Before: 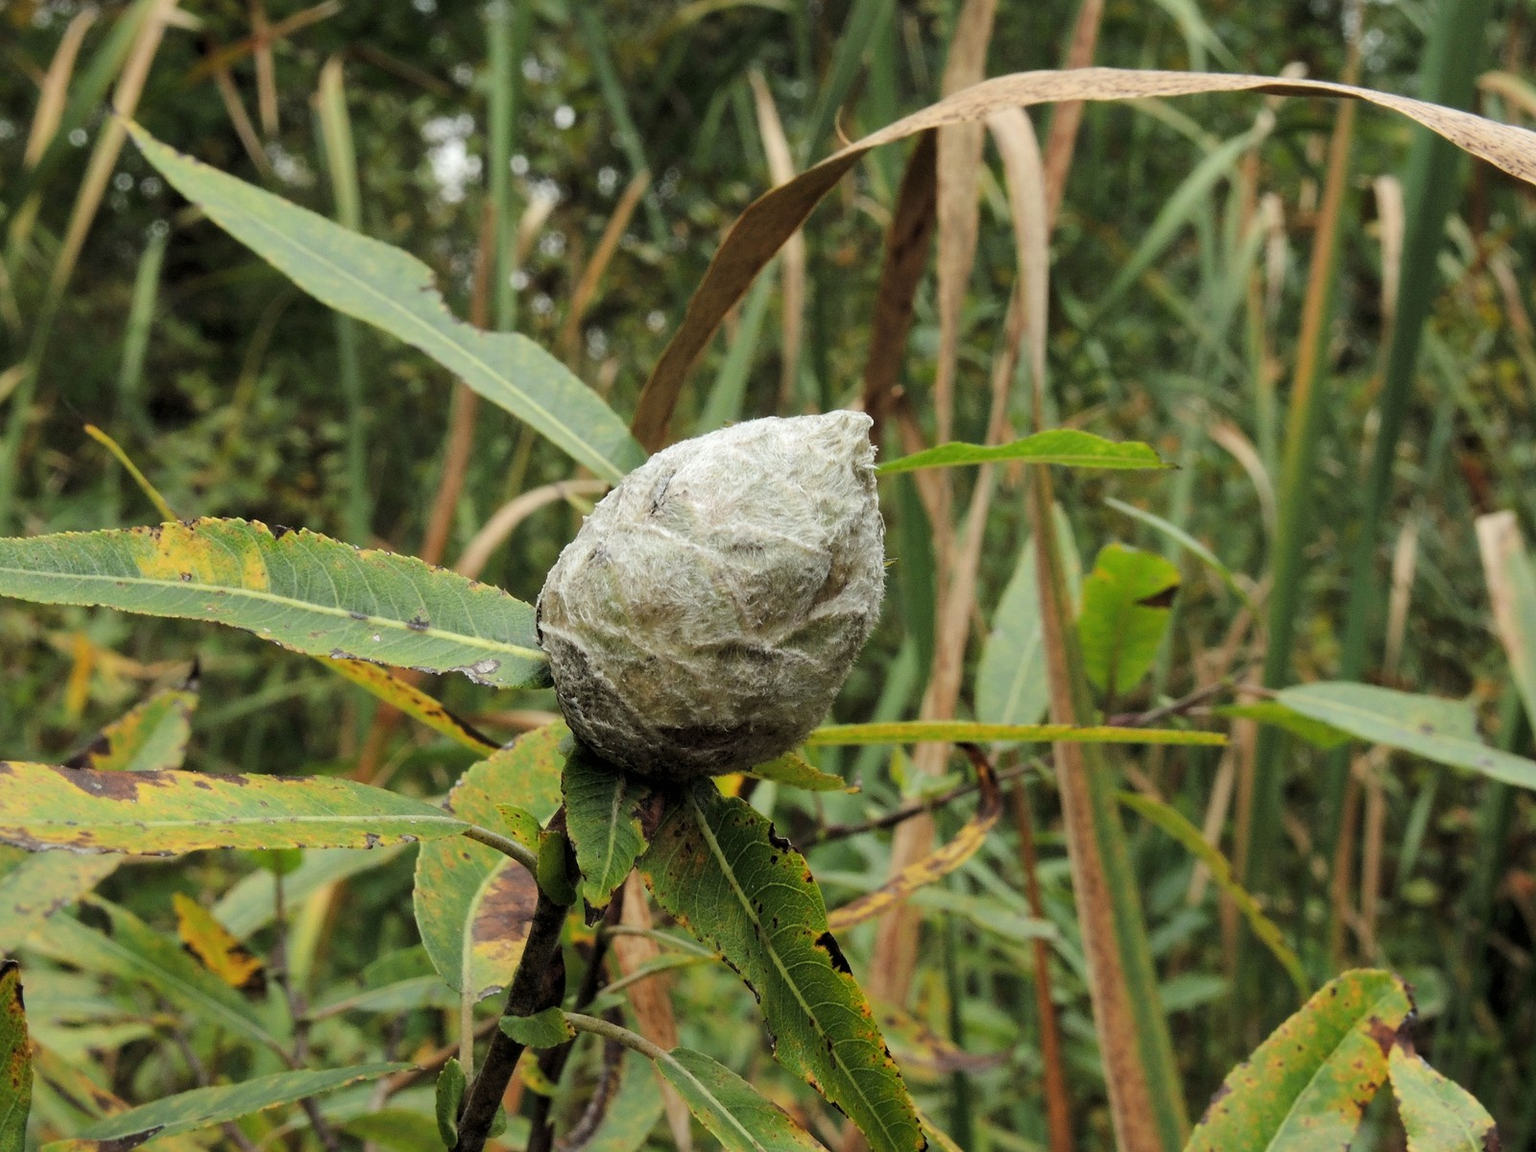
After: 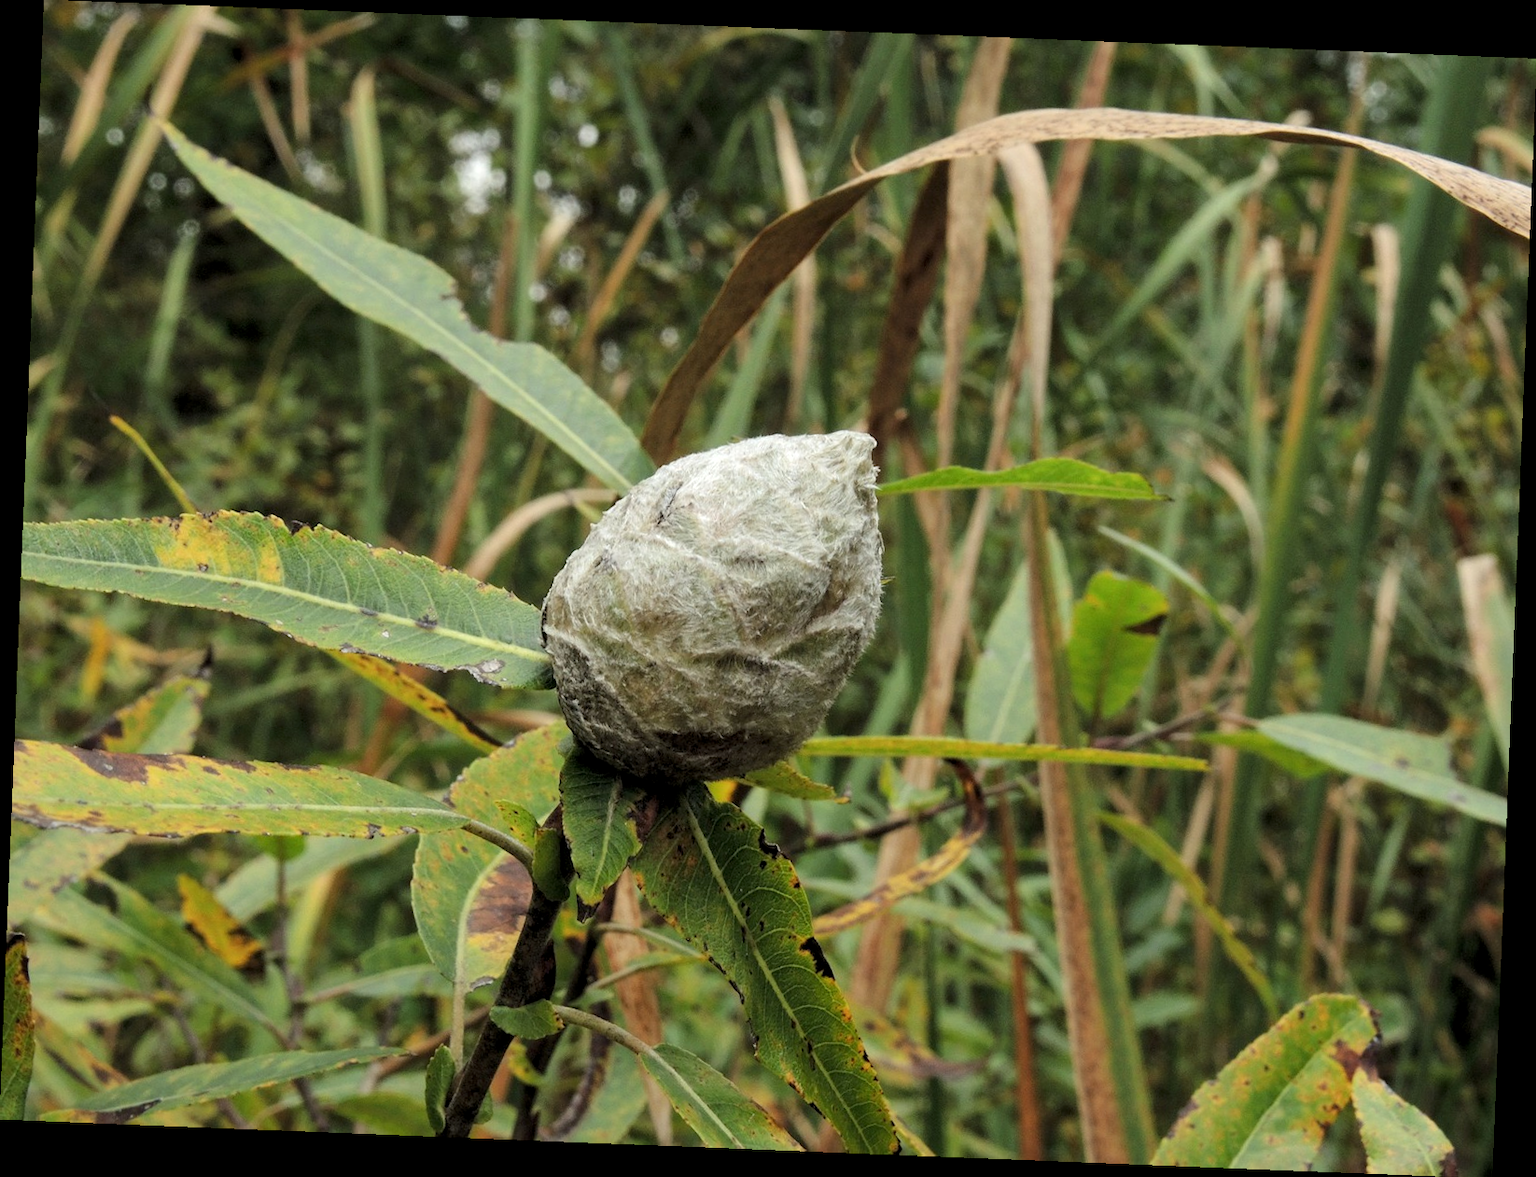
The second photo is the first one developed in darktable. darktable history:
local contrast: highlights 100%, shadows 100%, detail 120%, midtone range 0.2
rotate and perspective: rotation 2.27°, automatic cropping off
